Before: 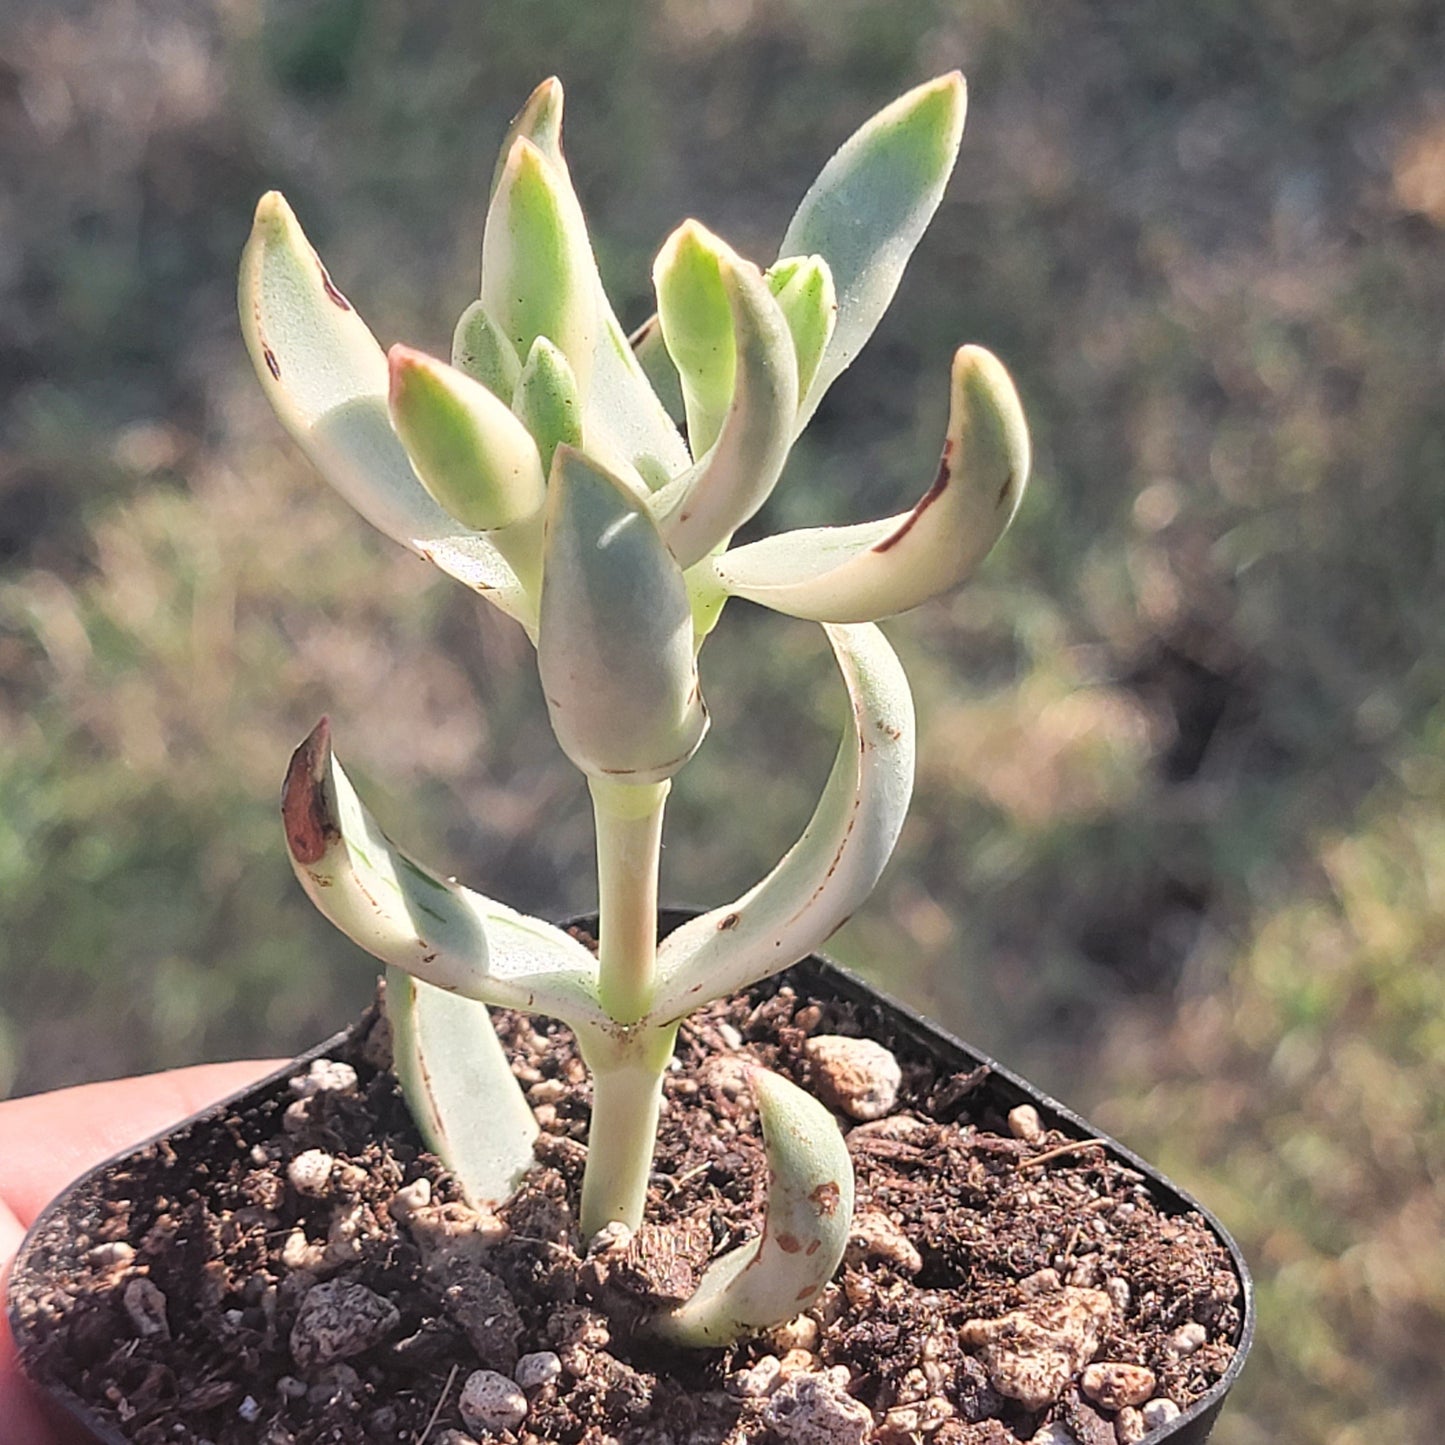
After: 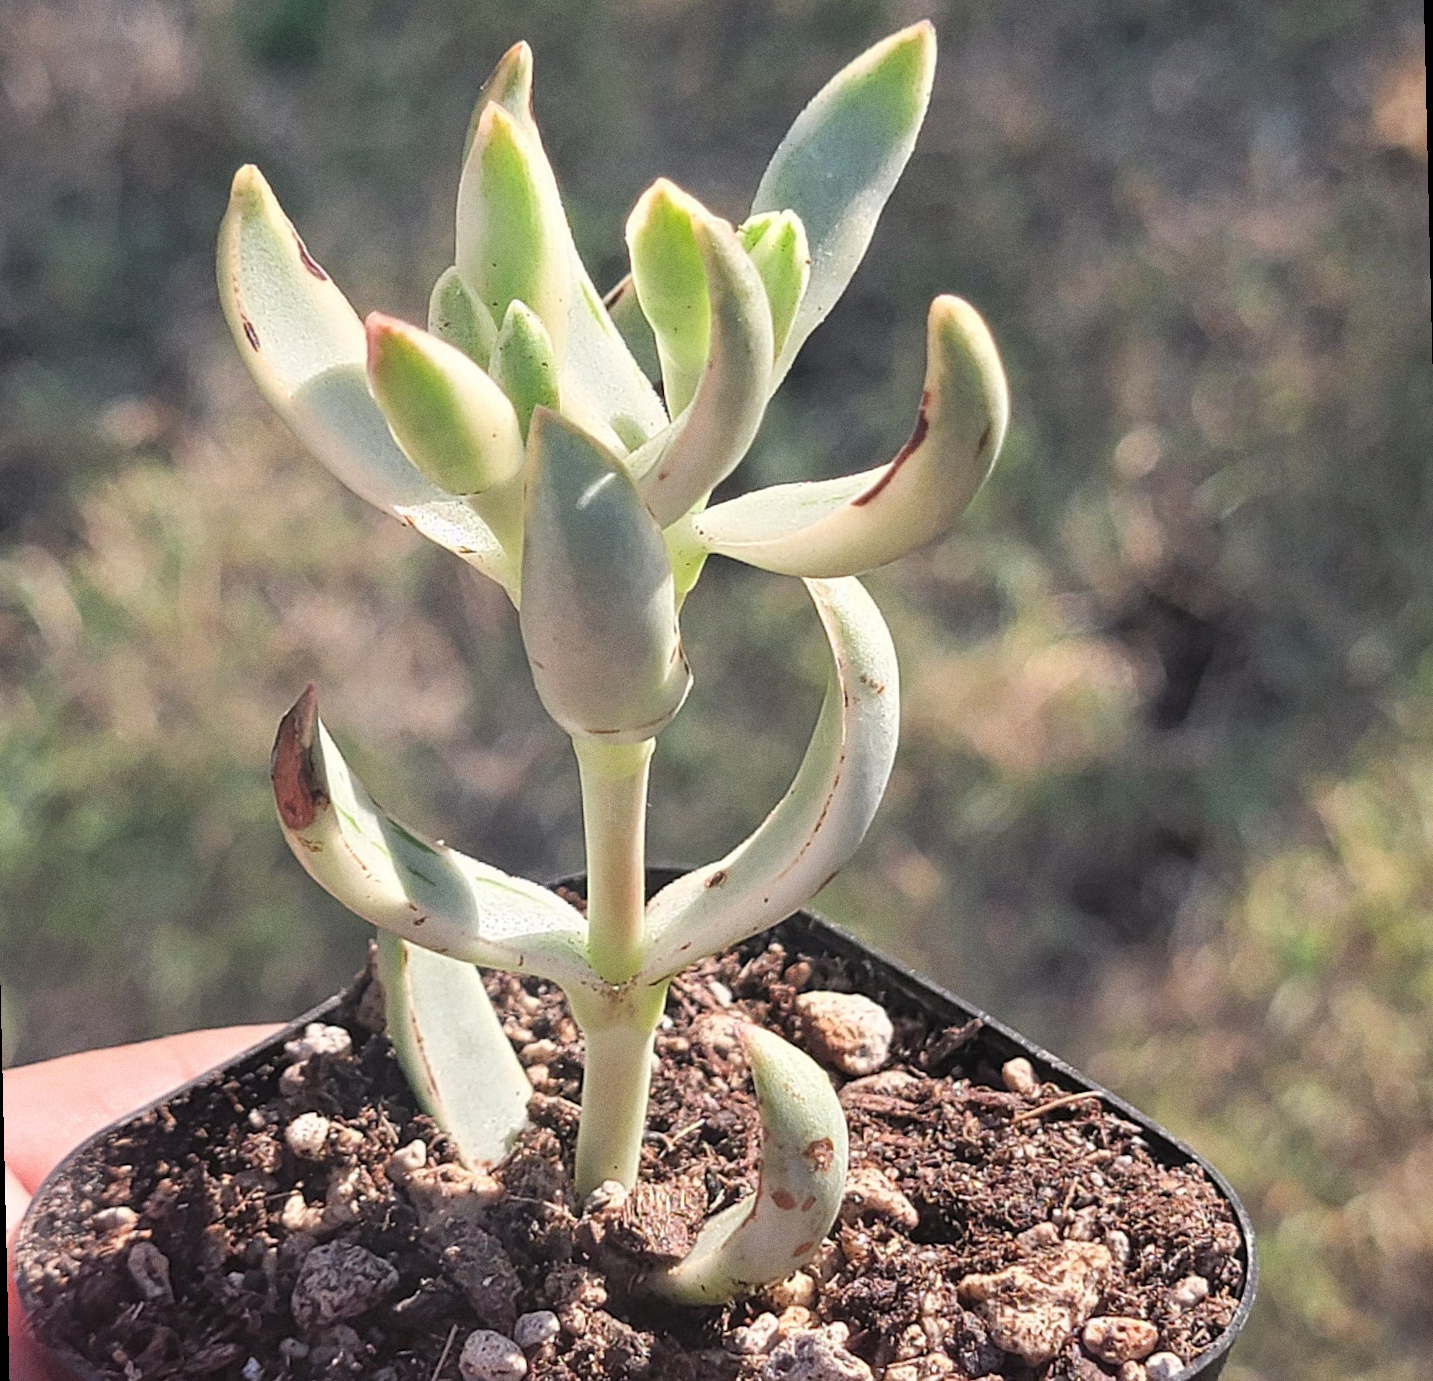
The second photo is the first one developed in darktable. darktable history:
rotate and perspective: rotation -1.32°, lens shift (horizontal) -0.031, crop left 0.015, crop right 0.985, crop top 0.047, crop bottom 0.982
grain: coarseness 0.09 ISO
